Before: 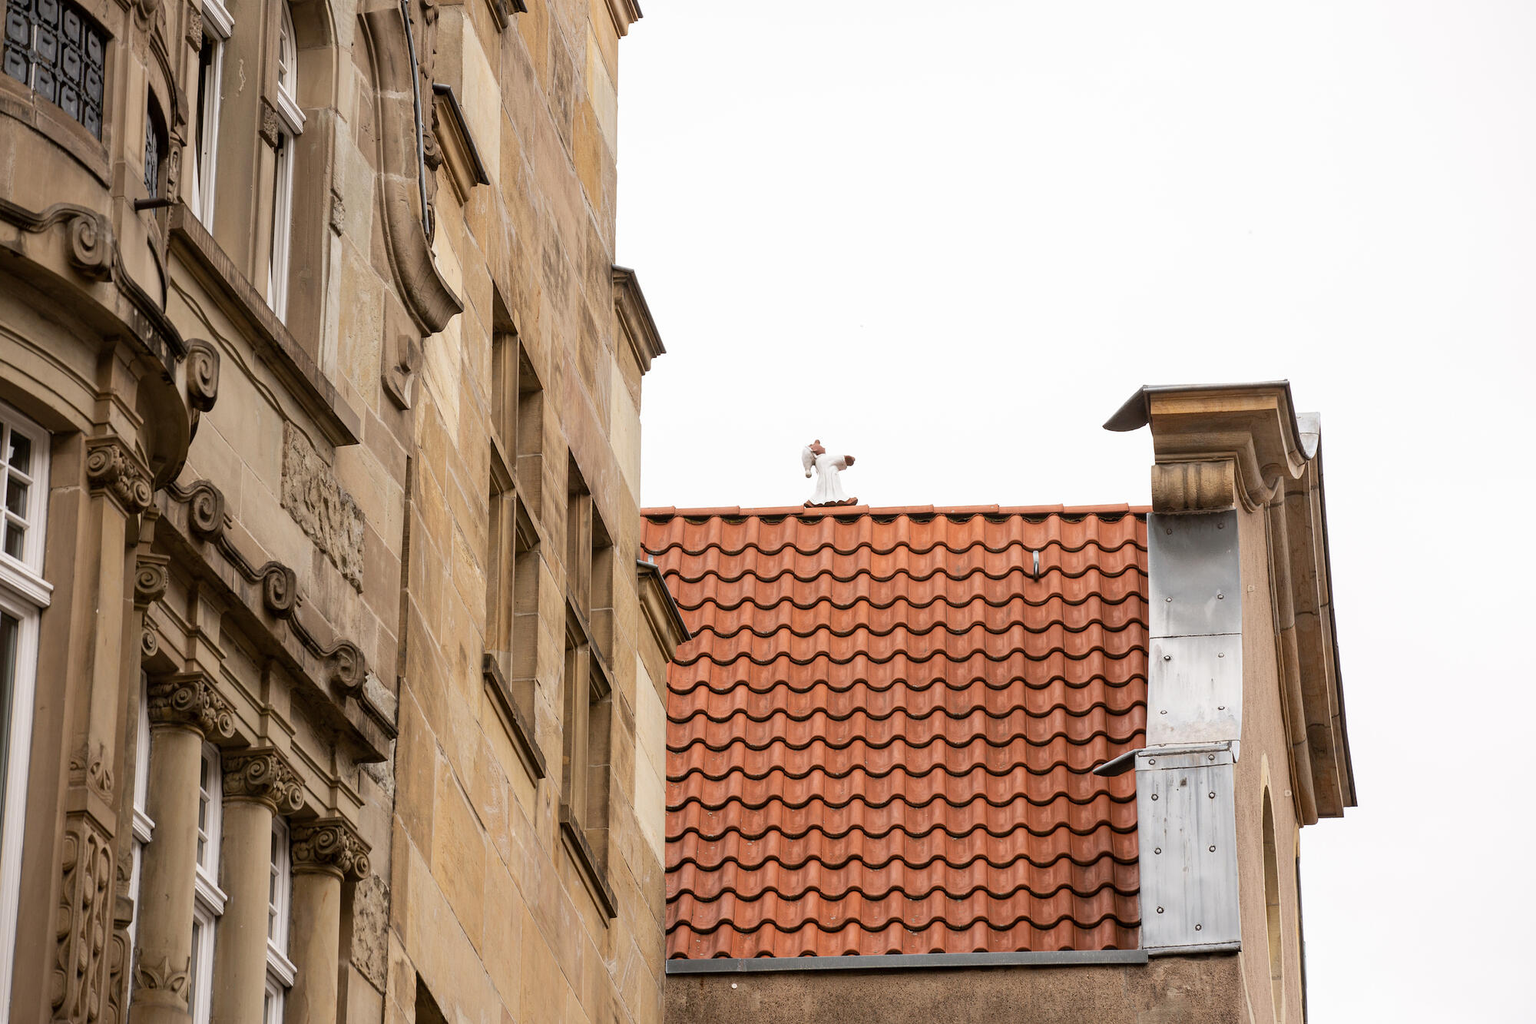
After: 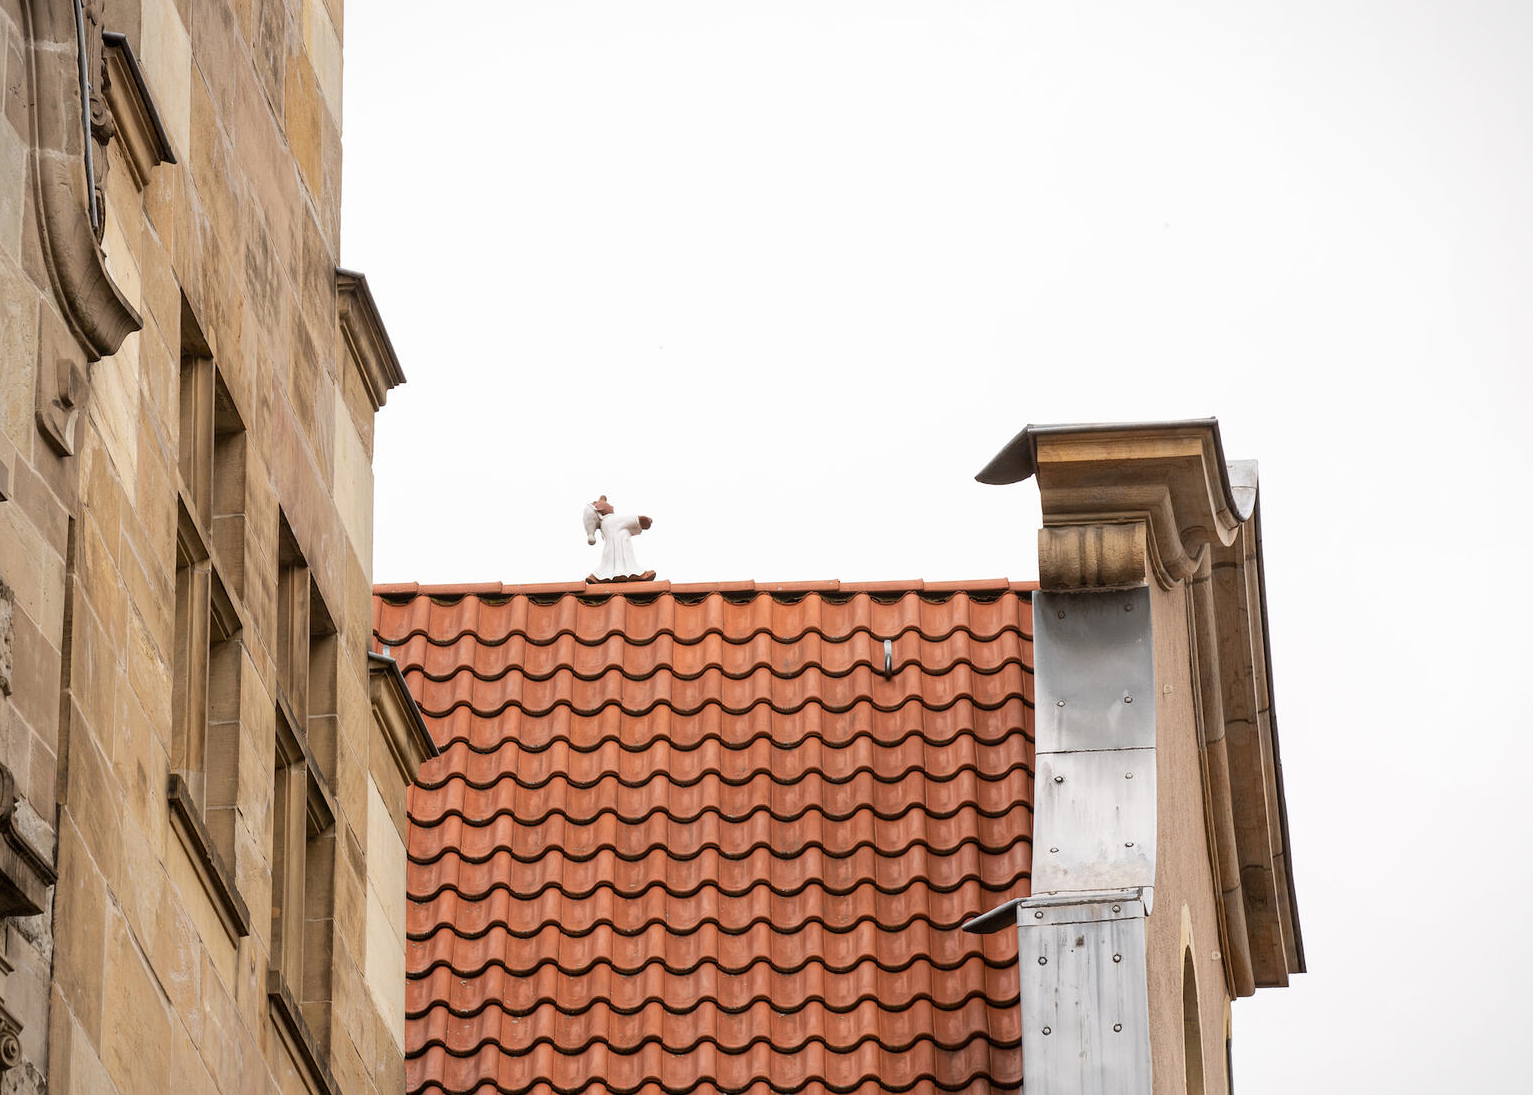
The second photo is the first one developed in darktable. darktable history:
vignetting: fall-off start 85%, fall-off radius 80%, brightness -0.182, saturation -0.3, width/height ratio 1.219, dithering 8-bit output, unbound false
crop: left 23.095%, top 5.827%, bottom 11.854%
